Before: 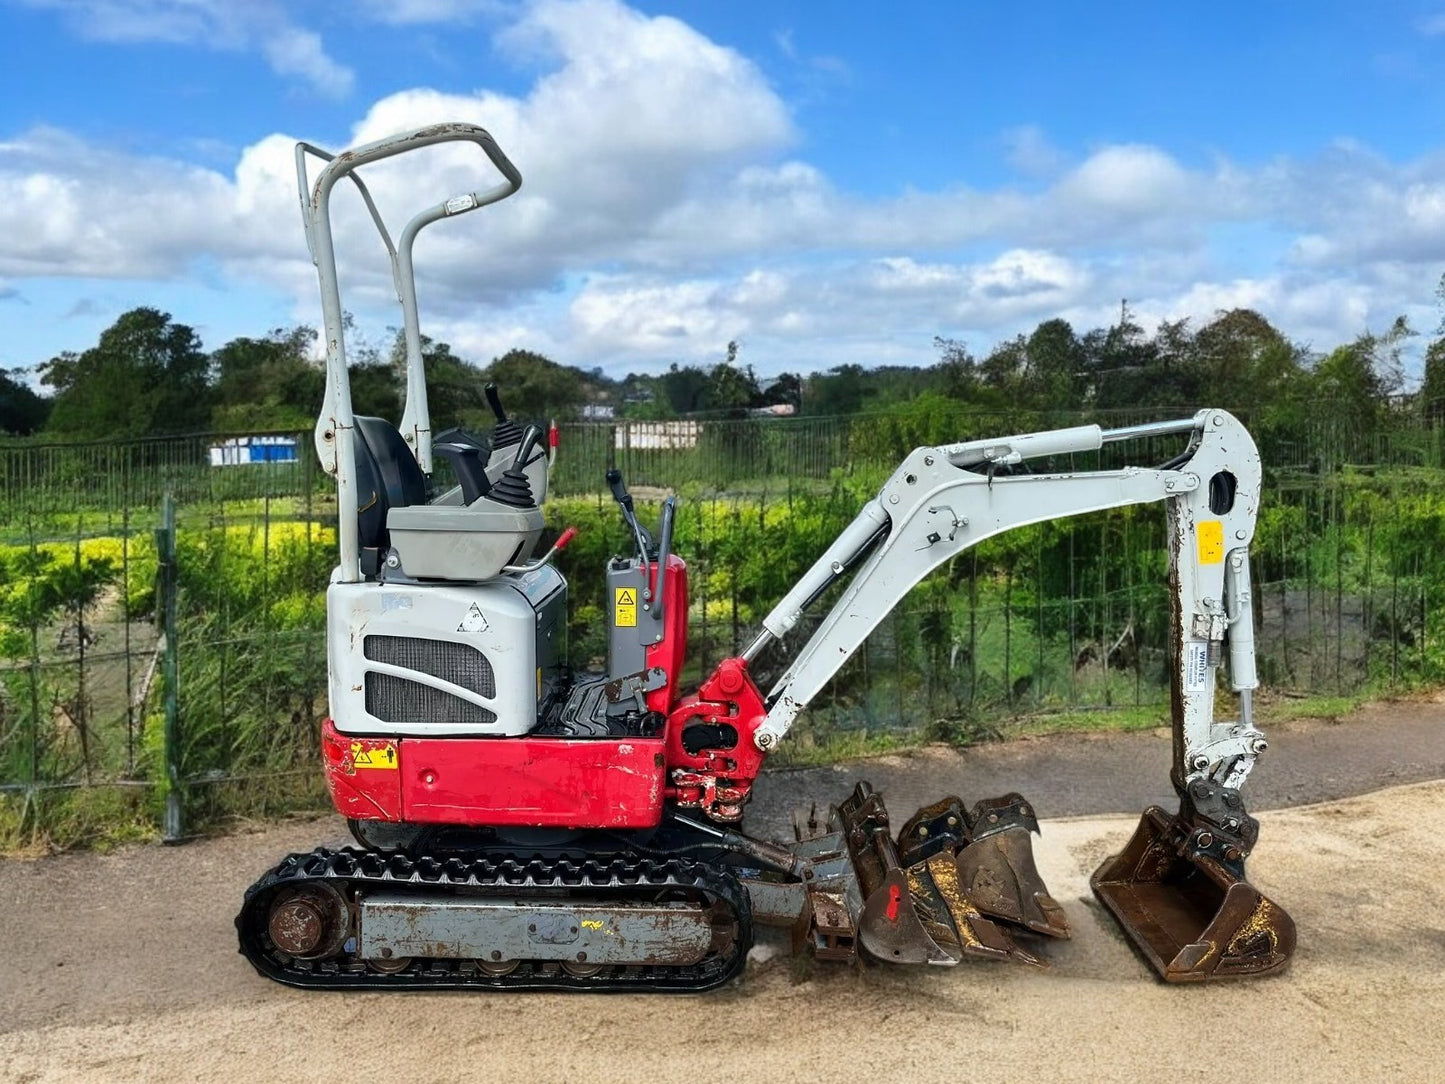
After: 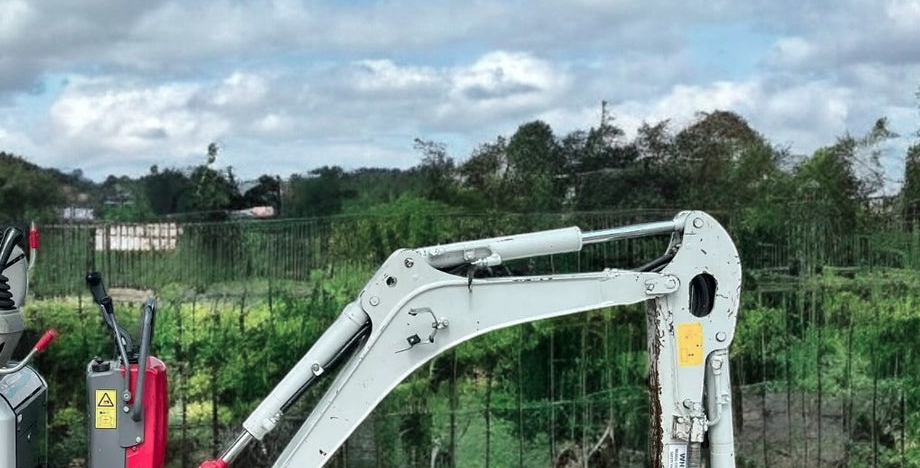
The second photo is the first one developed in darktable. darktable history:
local contrast: mode bilateral grid, contrast 20, coarseness 50, detail 120%, midtone range 0.2
crop: left 36.005%, top 18.293%, right 0.31%, bottom 38.444%
color contrast: blue-yellow contrast 0.62
